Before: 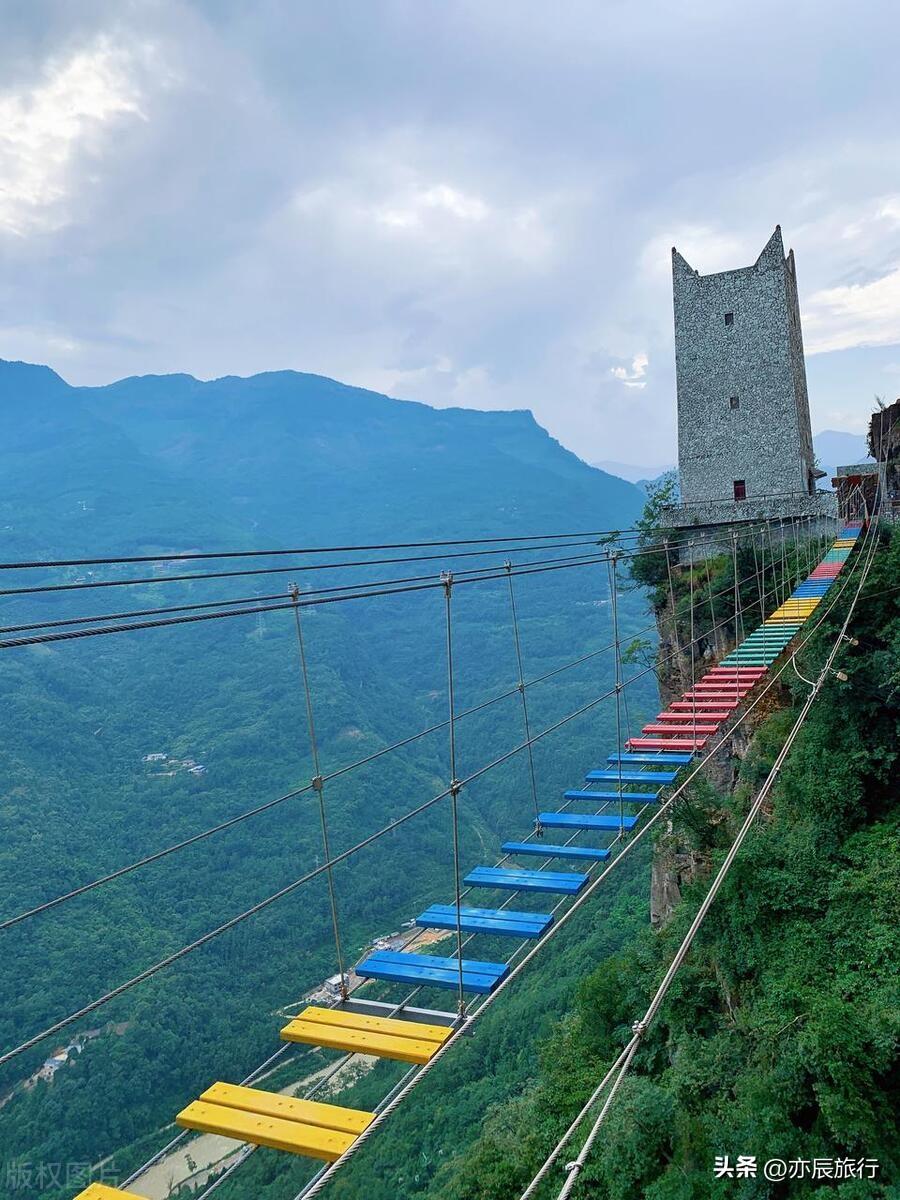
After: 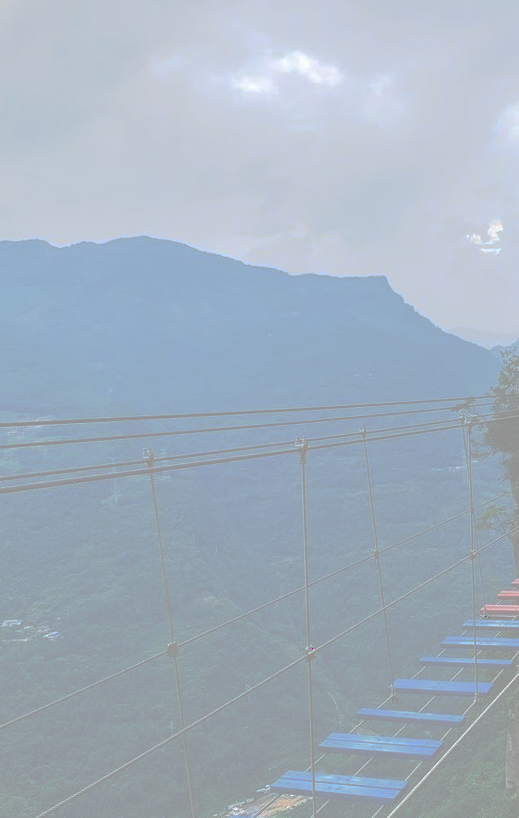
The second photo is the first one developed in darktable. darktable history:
tone curve: curves: ch0 [(0, 0) (0.003, 0.6) (0.011, 0.6) (0.025, 0.601) (0.044, 0.601) (0.069, 0.601) (0.1, 0.601) (0.136, 0.602) (0.177, 0.605) (0.224, 0.609) (0.277, 0.615) (0.335, 0.625) (0.399, 0.633) (0.468, 0.654) (0.543, 0.676) (0.623, 0.71) (0.709, 0.753) (0.801, 0.802) (0.898, 0.85) (1, 1)], preserve colors none
crop: left 16.202%, top 11.208%, right 26.045%, bottom 20.557%
